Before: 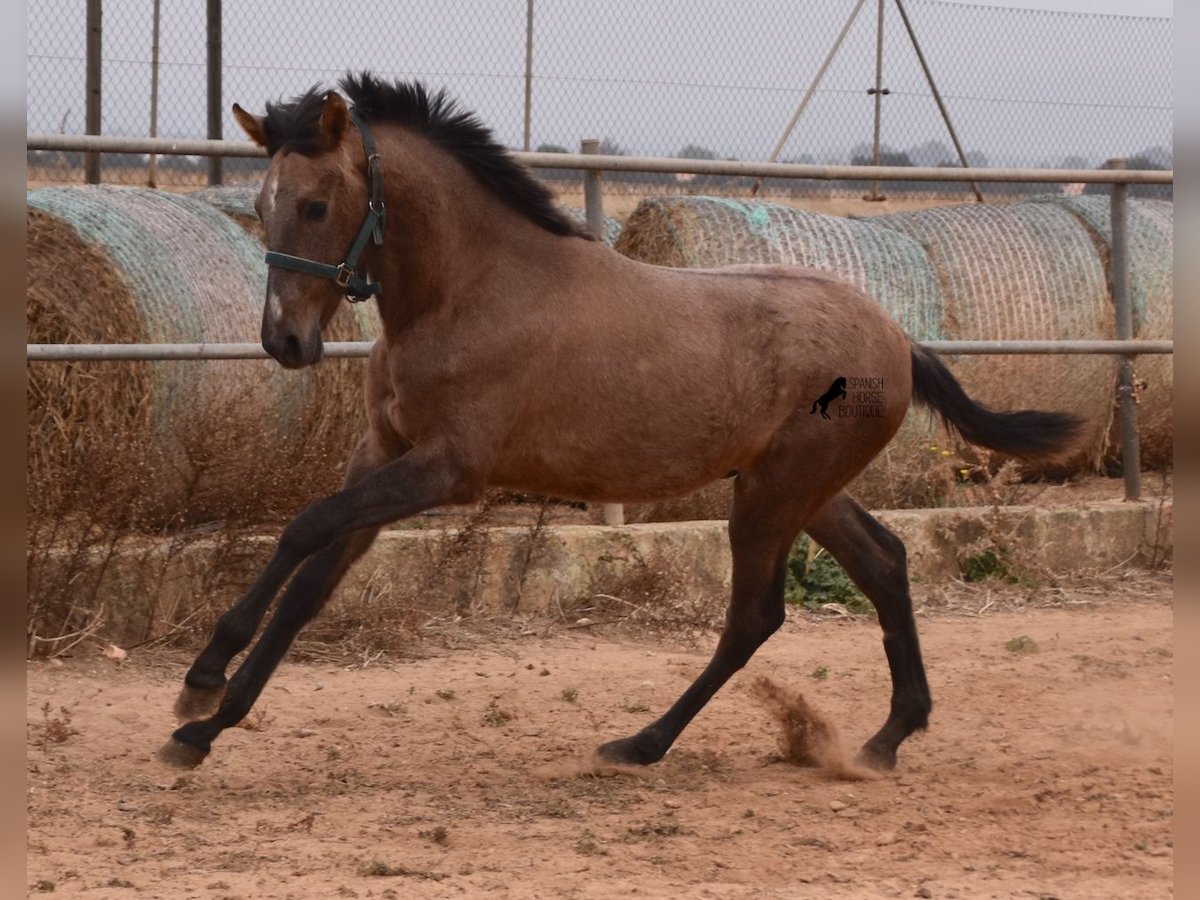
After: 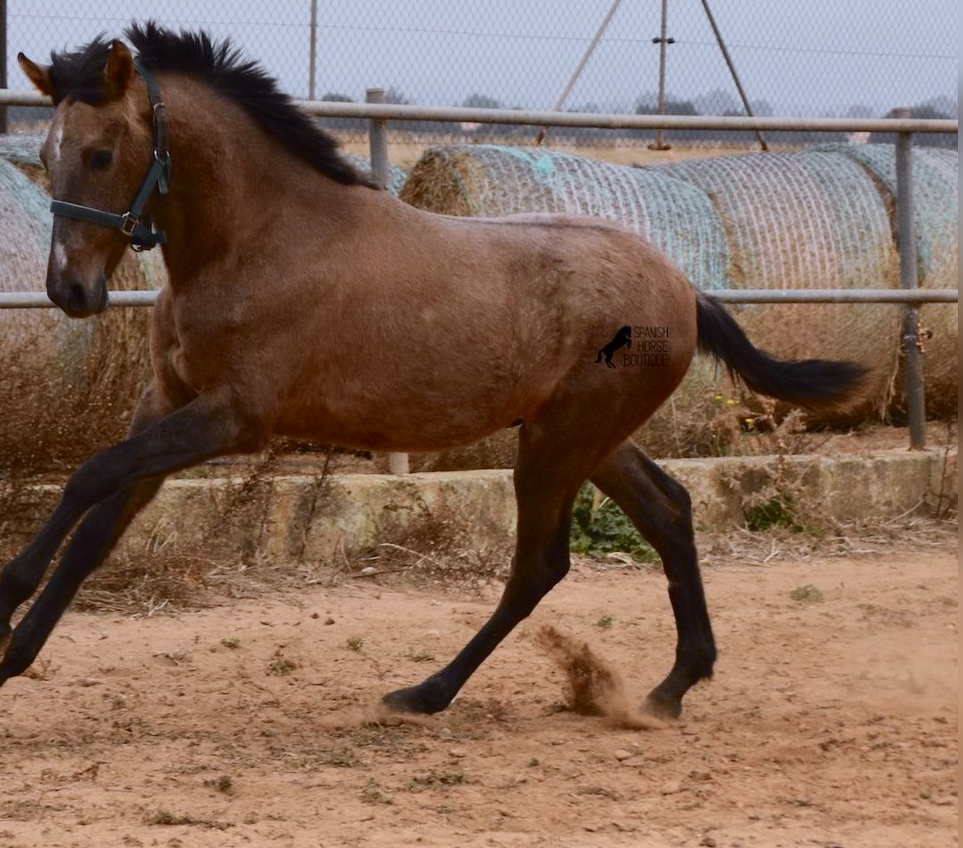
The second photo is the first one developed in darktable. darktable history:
tone curve: curves: ch0 [(0, 0) (0.091, 0.066) (0.184, 0.16) (0.491, 0.519) (0.748, 0.765) (1, 0.919)]; ch1 [(0, 0) (0.179, 0.173) (0.322, 0.32) (0.424, 0.424) (0.502, 0.504) (0.56, 0.575) (0.631, 0.675) (0.777, 0.806) (1, 1)]; ch2 [(0, 0) (0.434, 0.447) (0.497, 0.498) (0.539, 0.566) (0.676, 0.691) (1, 1)], color space Lab, independent channels, preserve colors none
crop and rotate: left 17.959%, top 5.771%, right 1.742%
white balance: red 0.924, blue 1.095
